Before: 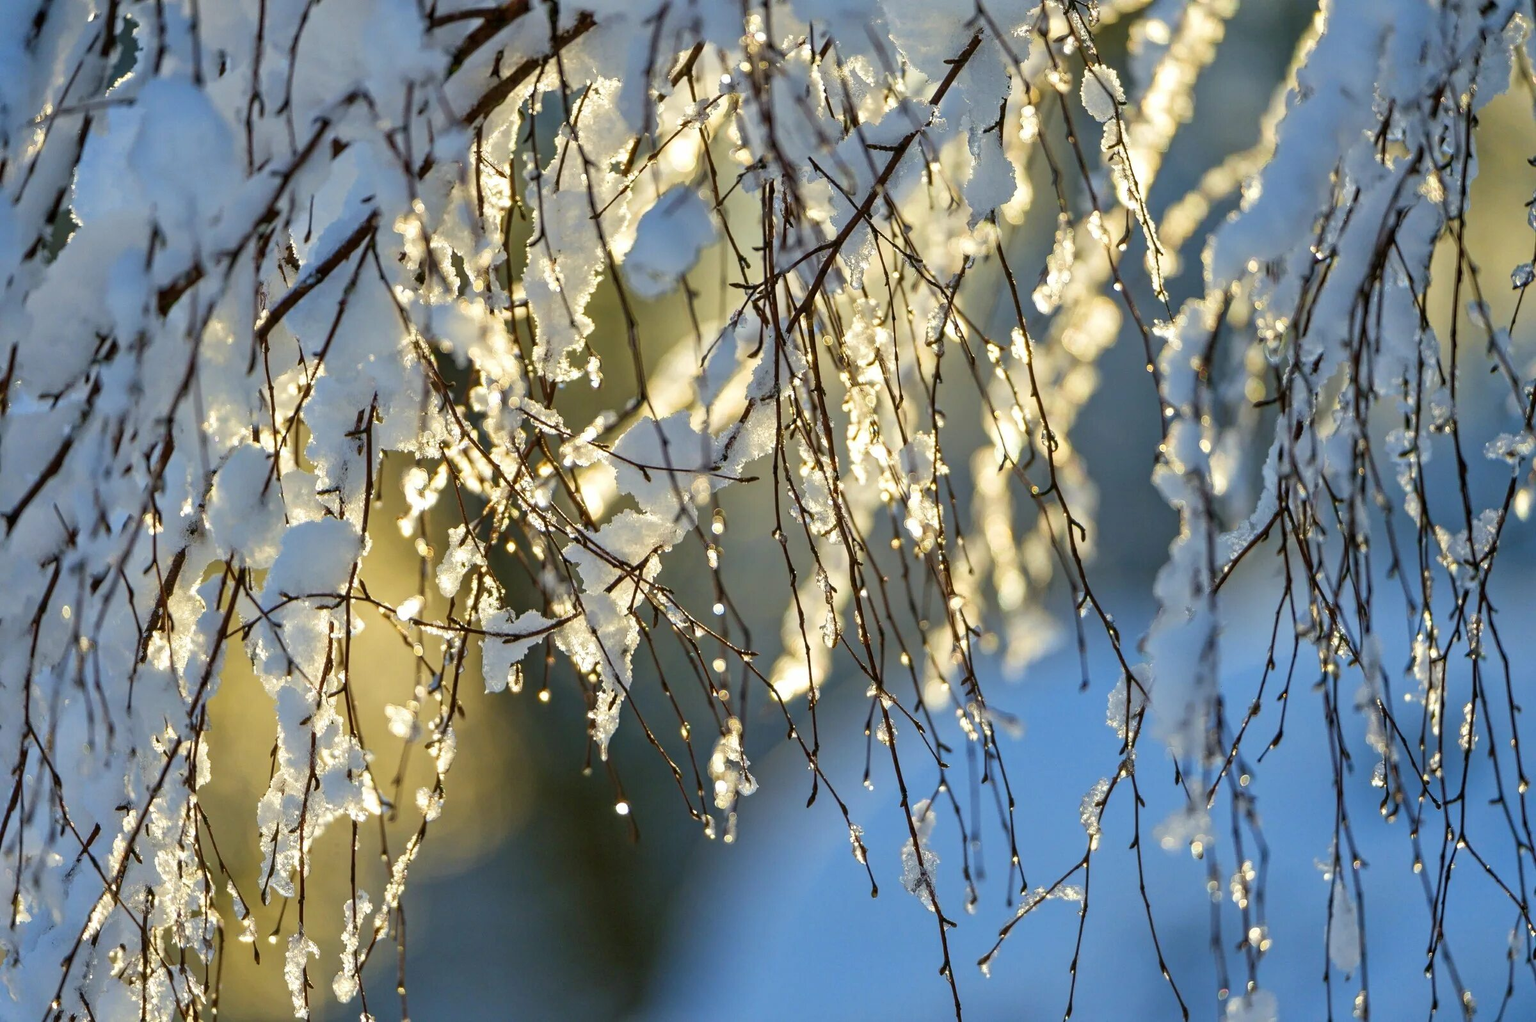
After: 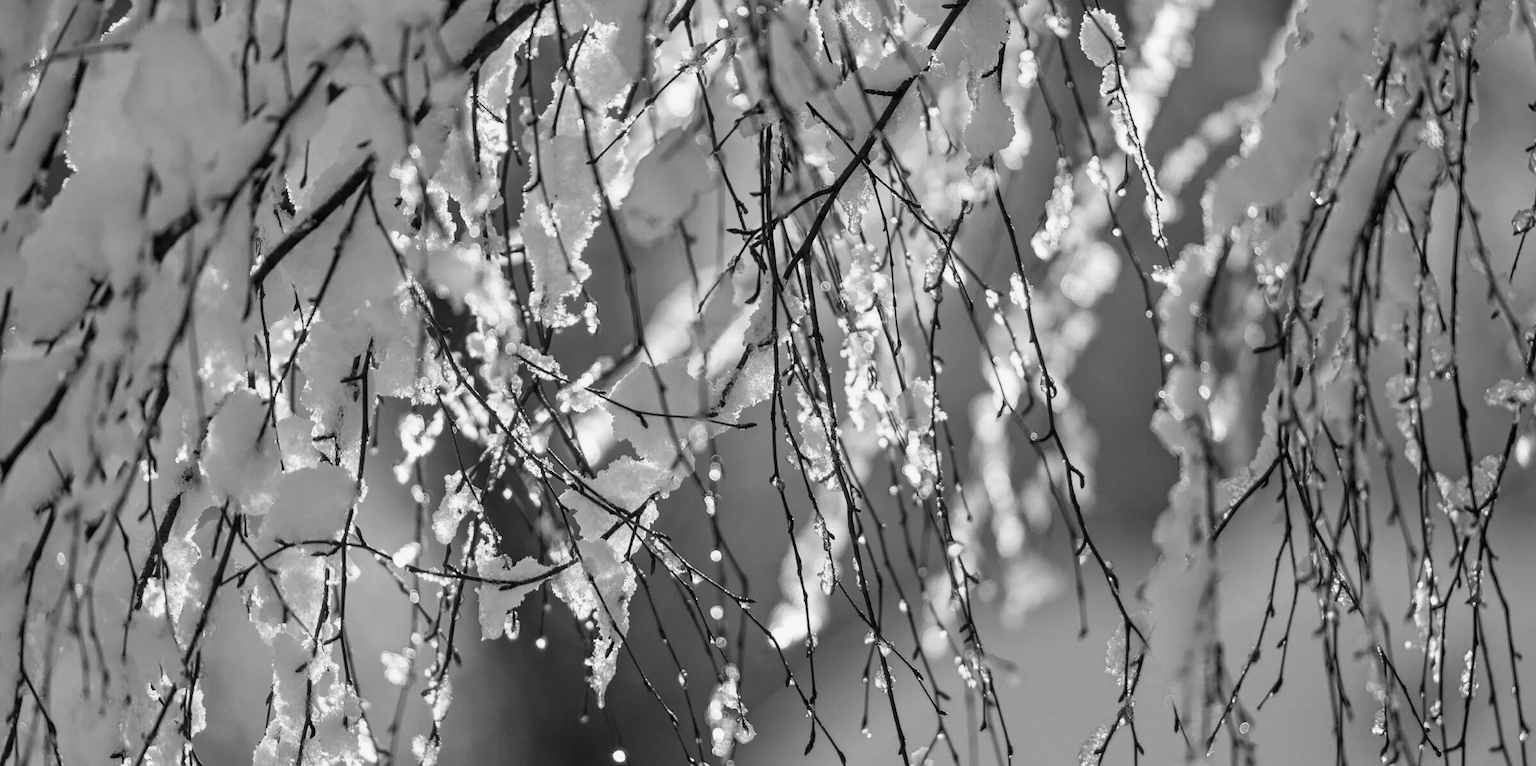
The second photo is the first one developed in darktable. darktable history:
crop: left 0.387%, top 5.469%, bottom 19.809%
color calibration: output gray [0.28, 0.41, 0.31, 0], gray › normalize channels true, illuminant same as pipeline (D50), adaptation XYZ, x 0.346, y 0.359, gamut compression 0
